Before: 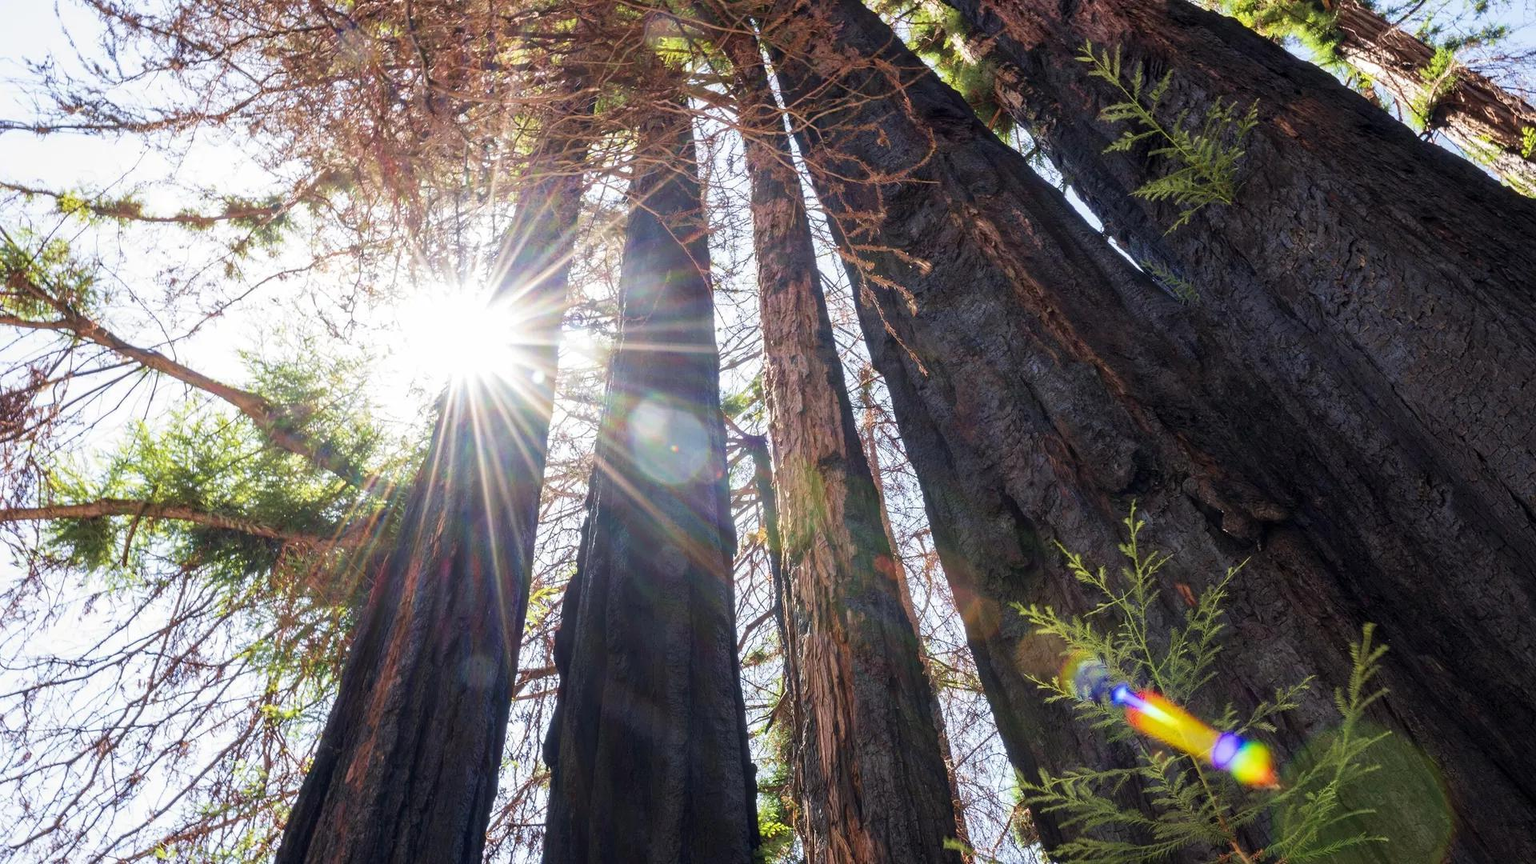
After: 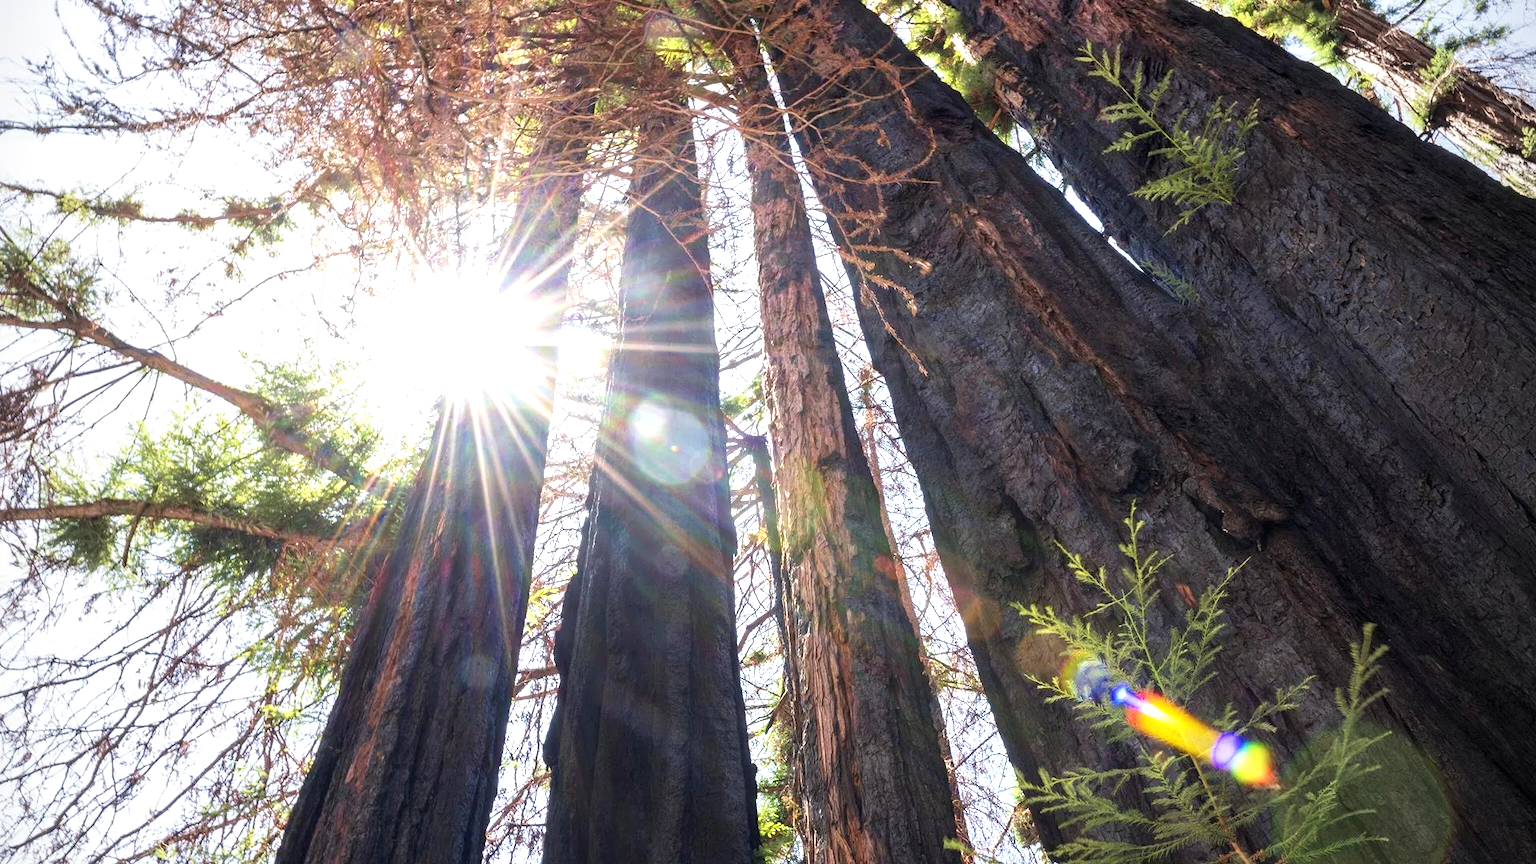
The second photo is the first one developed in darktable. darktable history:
exposure: black level correction 0, exposure 0.68 EV, compensate exposure bias true, compensate highlight preservation false
vignetting: fall-off start 97%, fall-off radius 100%, width/height ratio 0.609, unbound false
